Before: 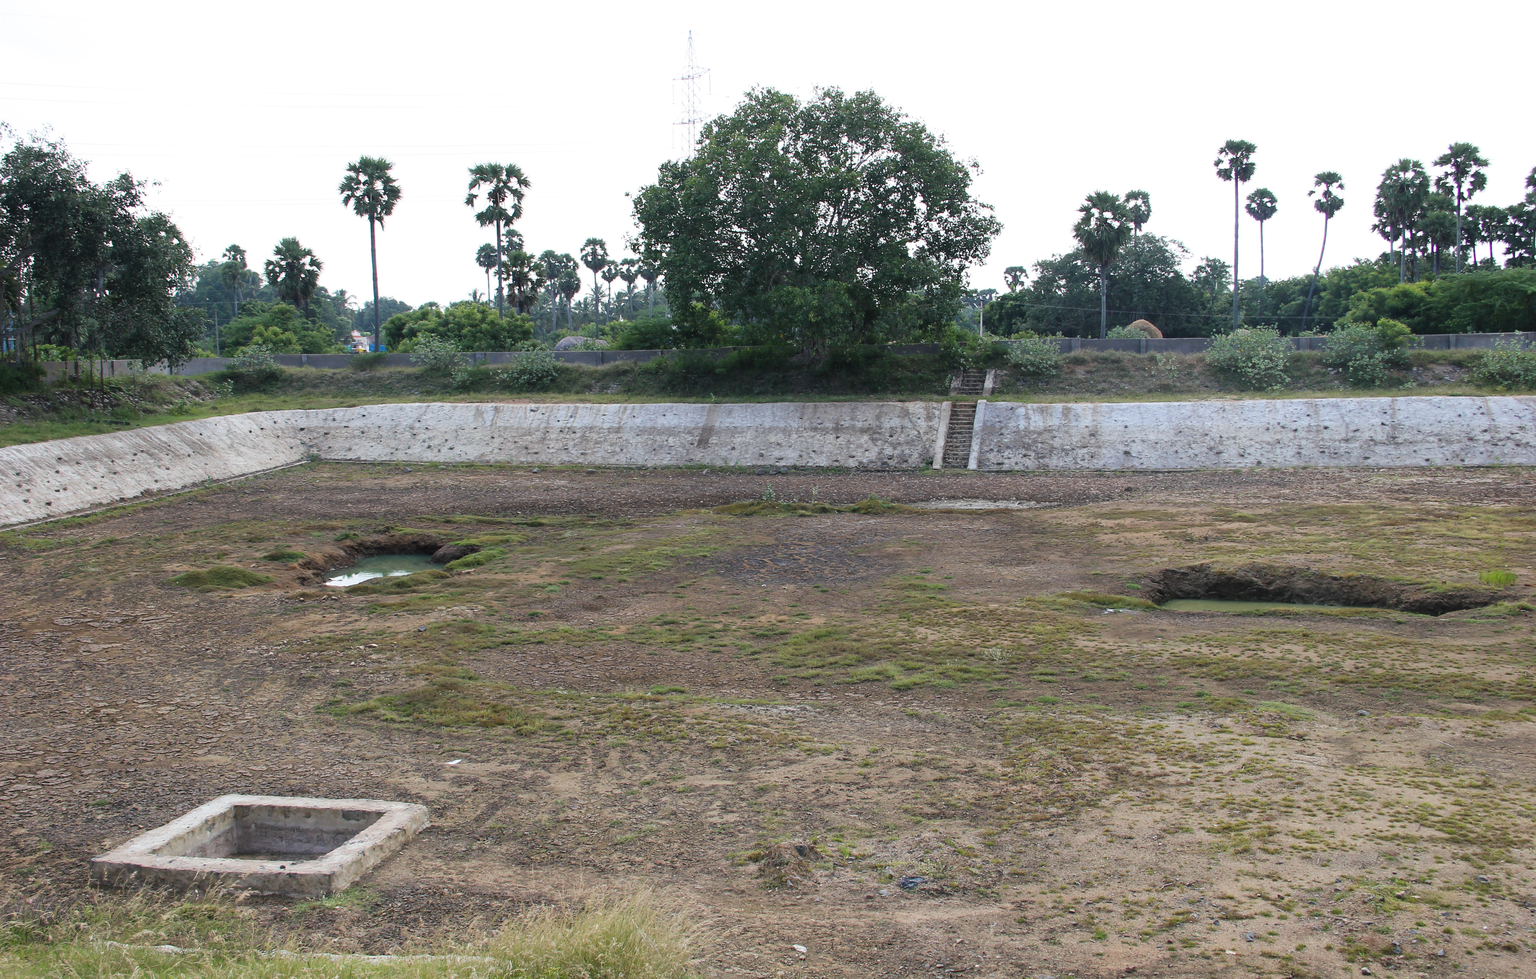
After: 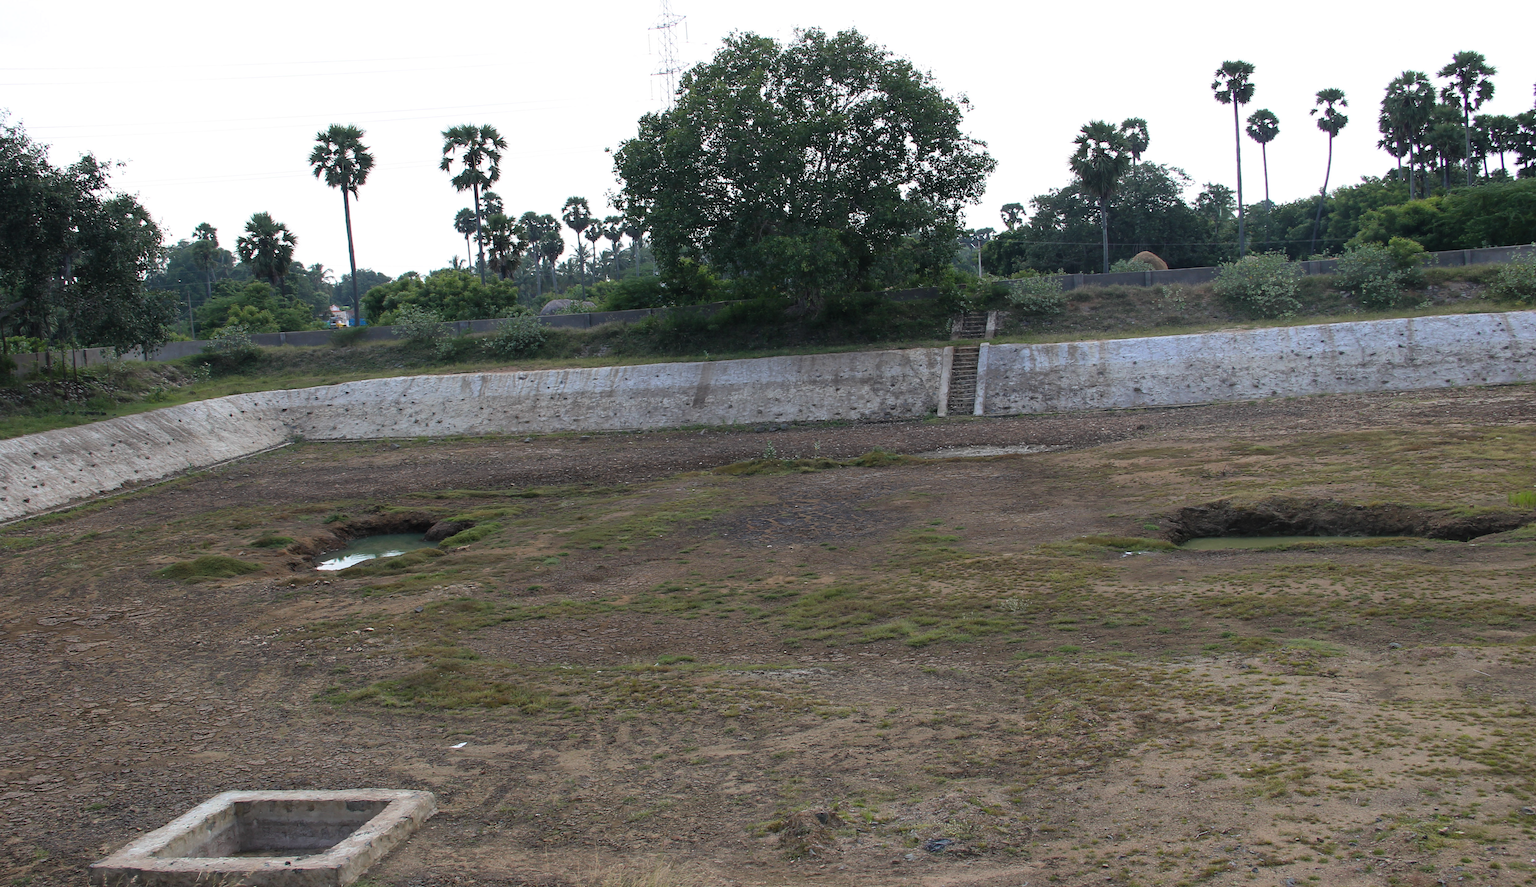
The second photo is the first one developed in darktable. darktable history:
base curve: curves: ch0 [(0, 0) (0.595, 0.418) (1, 1)], preserve colors none
crop and rotate: top 2.479%, bottom 3.018%
rotate and perspective: rotation -3°, crop left 0.031, crop right 0.968, crop top 0.07, crop bottom 0.93
